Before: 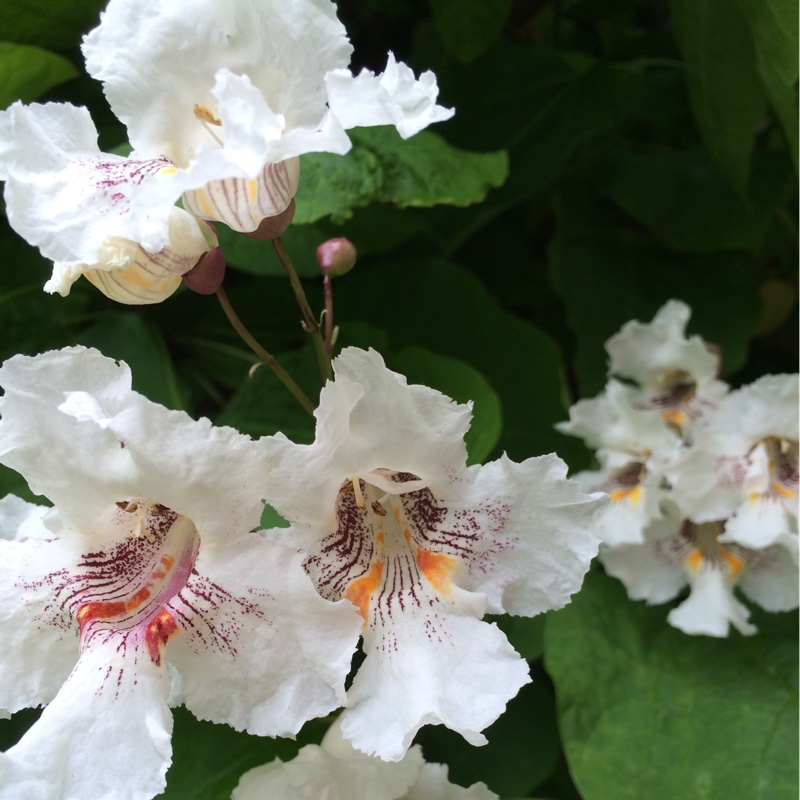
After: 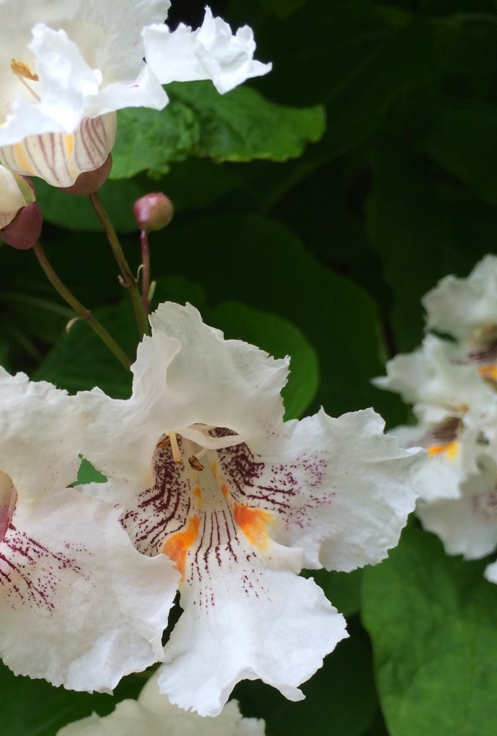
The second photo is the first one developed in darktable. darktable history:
color zones: curves: ch0 [(0, 0.6) (0.129, 0.508) (0.193, 0.483) (0.429, 0.5) (0.571, 0.5) (0.714, 0.5) (0.857, 0.5) (1, 0.6)]; ch1 [(0, 0.481) (0.112, 0.245) (0.213, 0.223) (0.429, 0.233) (0.571, 0.231) (0.683, 0.242) (0.857, 0.296) (1, 0.481)], mix -130.23%
local contrast: mode bilateral grid, contrast 100, coarseness 99, detail 92%, midtone range 0.2
crop and rotate: left 22.961%, top 5.635%, right 14.902%, bottom 2.281%
